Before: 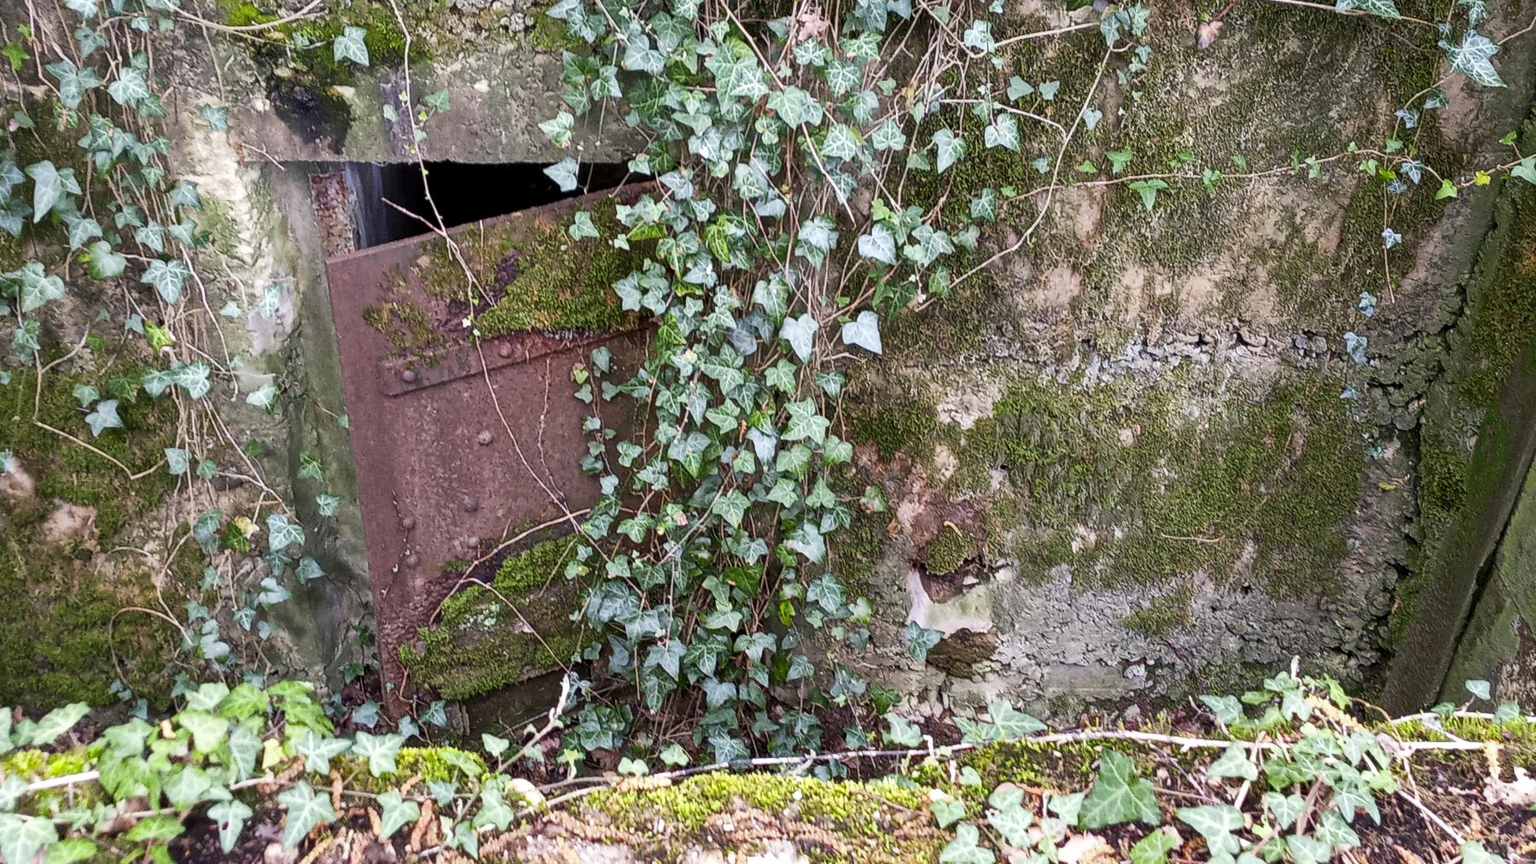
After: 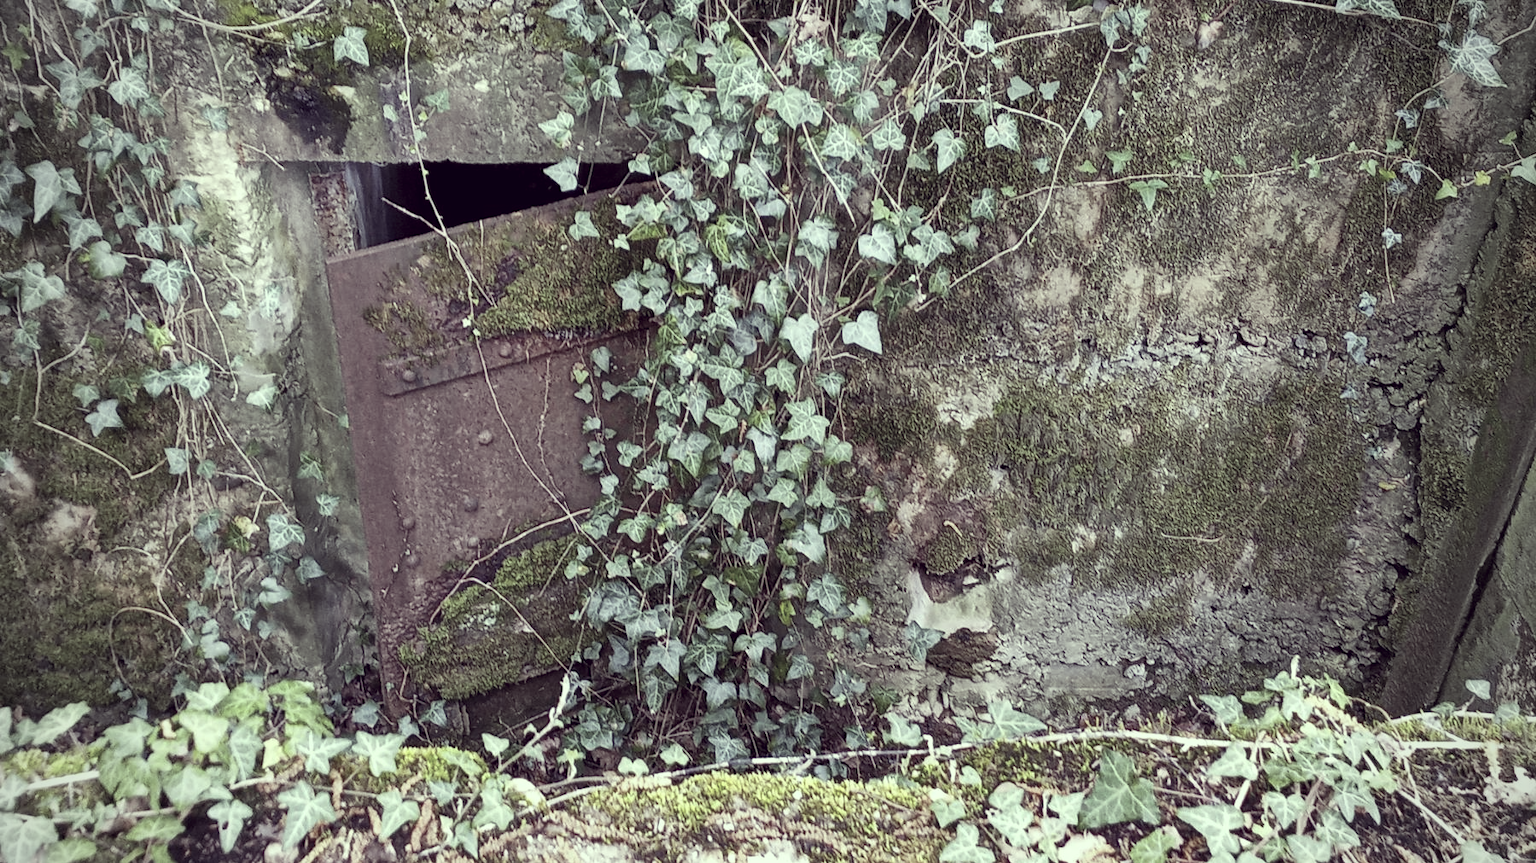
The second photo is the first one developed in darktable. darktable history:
color correction: highlights a* -20.89, highlights b* 20.98, shadows a* 19.74, shadows b* -20.22, saturation 0.456
vignetting: unbound false
shadows and highlights: shadows 60.45, soften with gaussian
